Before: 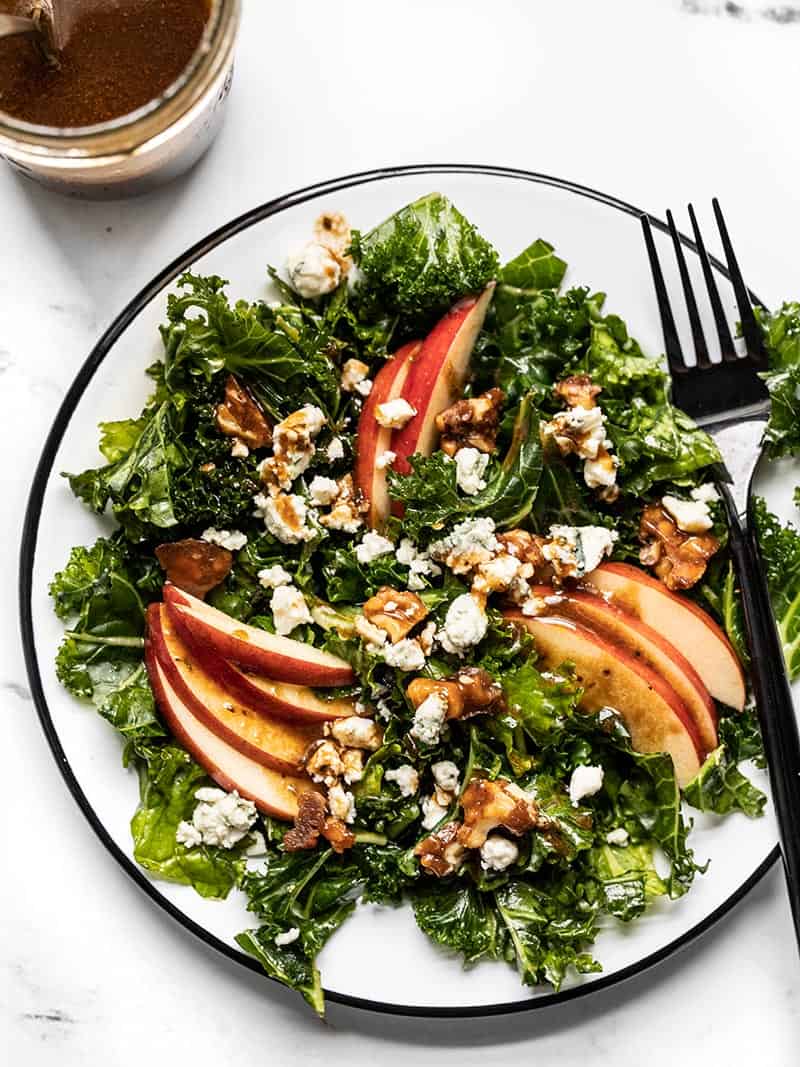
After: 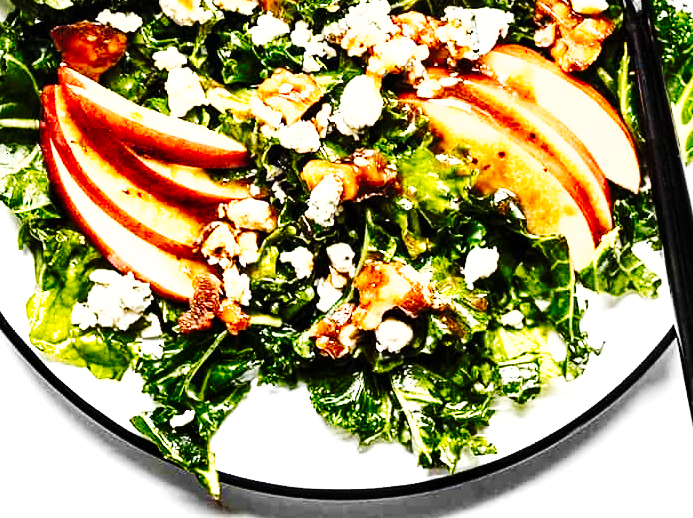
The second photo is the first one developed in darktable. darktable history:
tone curve: curves: ch0 [(0, 0) (0.179, 0.073) (0.265, 0.147) (0.463, 0.553) (0.51, 0.635) (0.716, 0.863) (1, 0.997)], preserve colors none
crop and rotate: left 13.26%, top 48.557%, bottom 2.857%
shadows and highlights: radius 173.14, shadows 27.97, white point adjustment 3.02, highlights -68.41, highlights color adjustment 78.83%, soften with gaussian
exposure: black level correction 0, exposure 0.853 EV, compensate exposure bias true, compensate highlight preservation false
